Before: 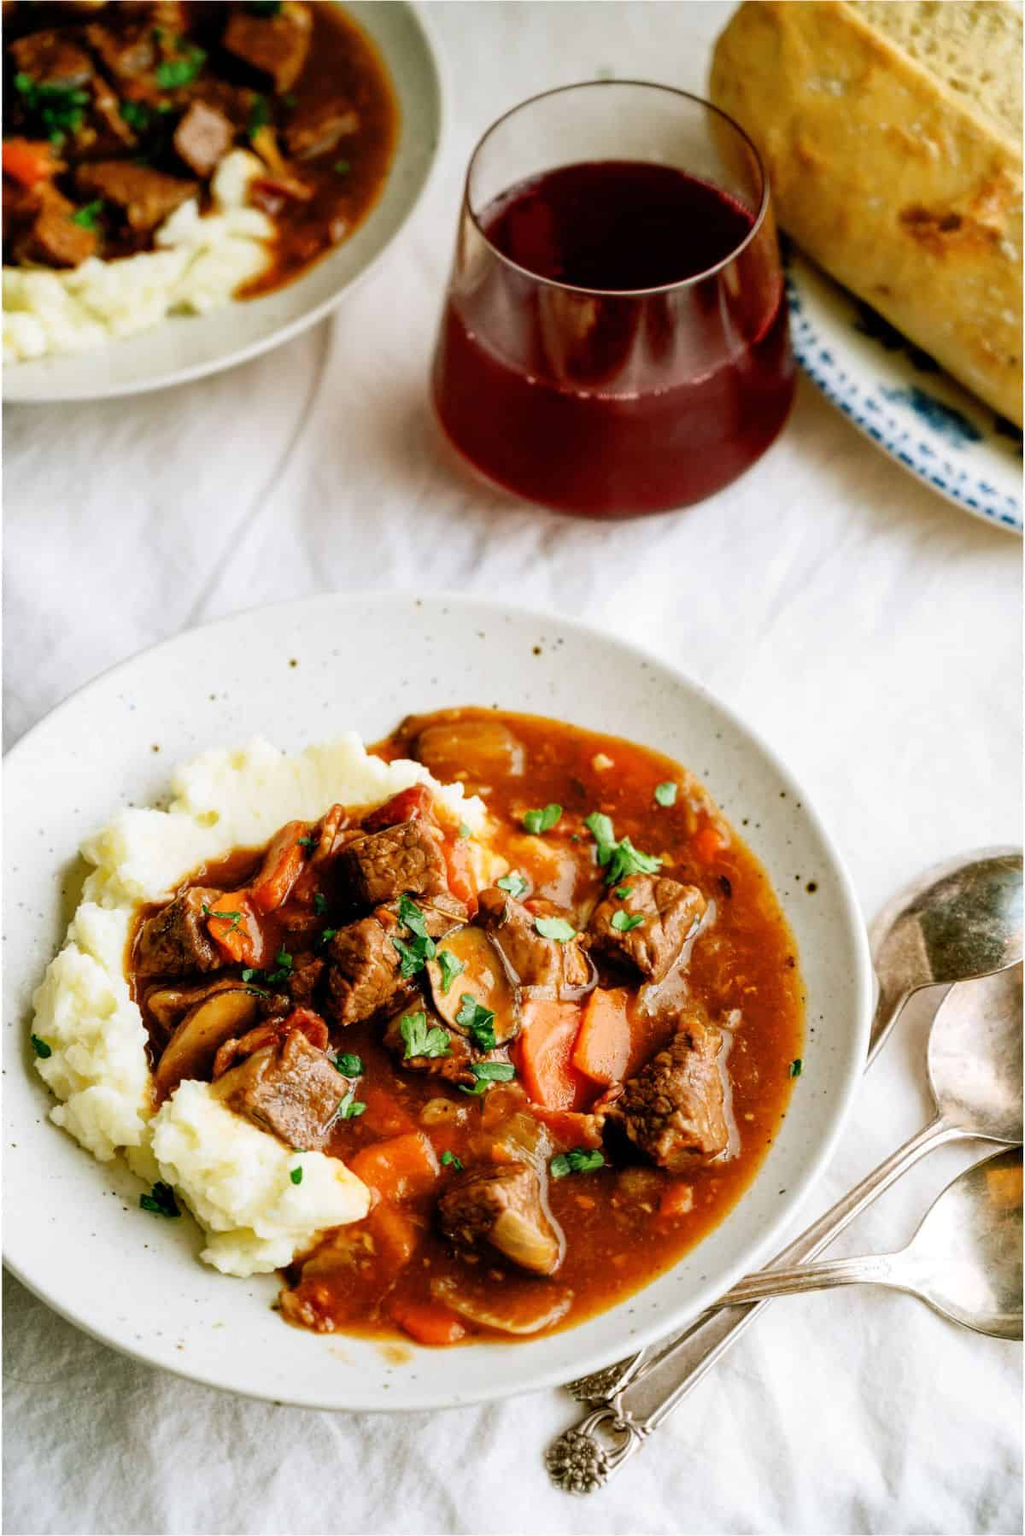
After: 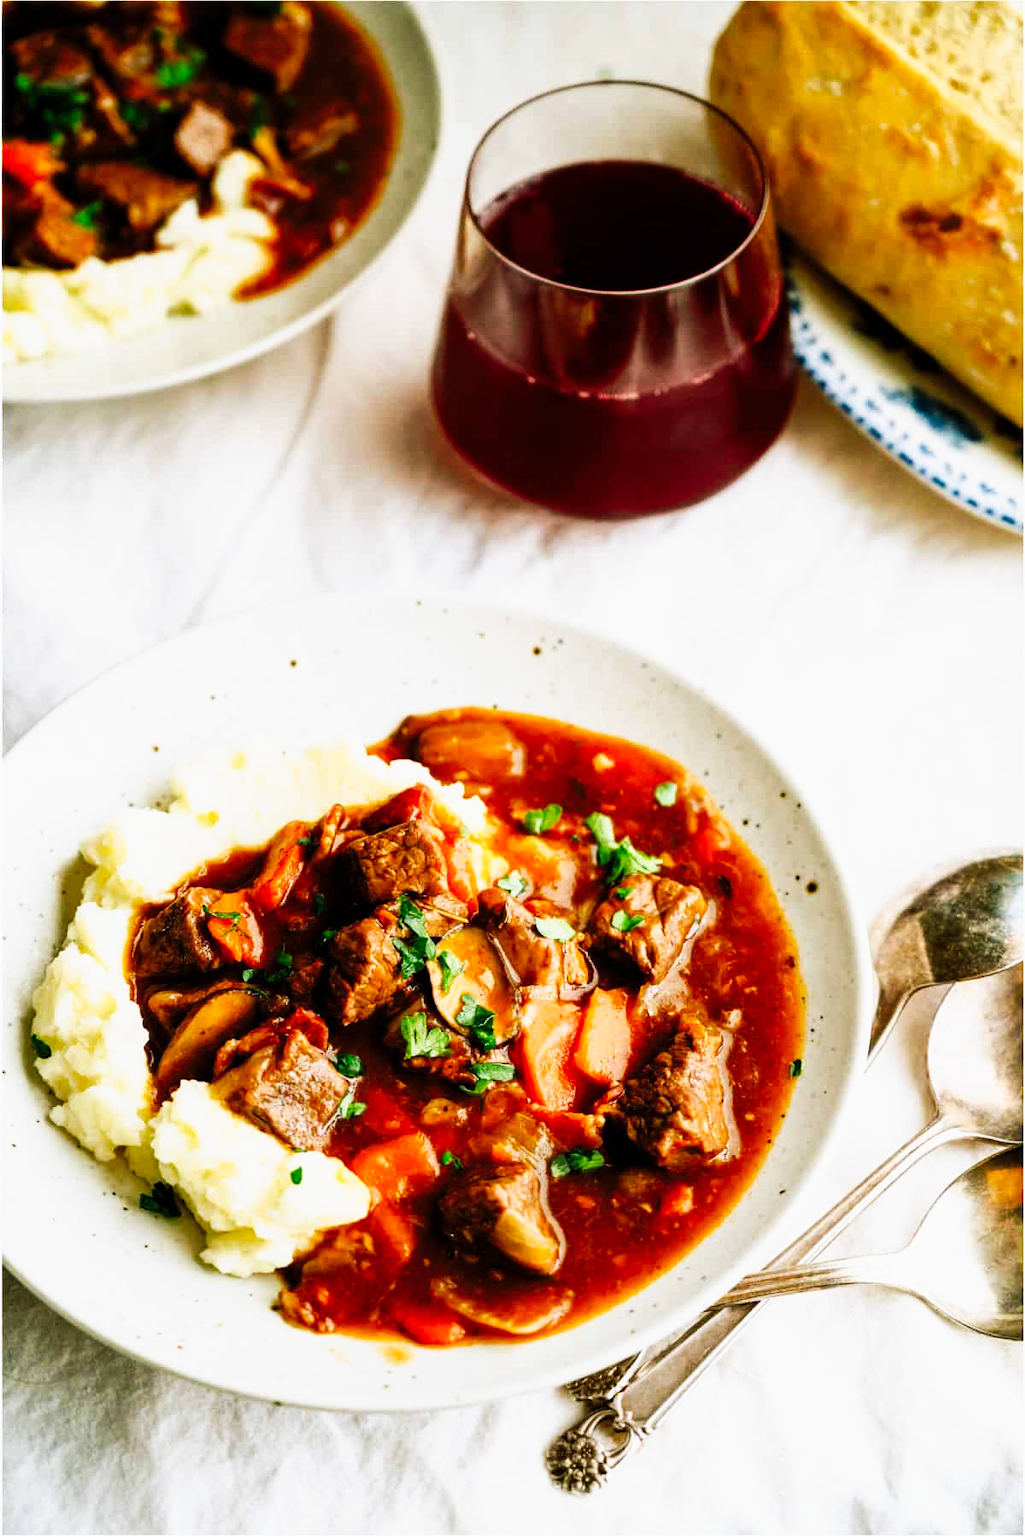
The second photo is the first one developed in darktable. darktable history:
tone curve: curves: ch0 [(0, 0) (0.187, 0.12) (0.384, 0.363) (0.618, 0.698) (0.754, 0.857) (0.875, 0.956) (1, 0.987)]; ch1 [(0, 0) (0.402, 0.36) (0.476, 0.466) (0.501, 0.501) (0.518, 0.514) (0.564, 0.608) (0.614, 0.664) (0.692, 0.744) (1, 1)]; ch2 [(0, 0) (0.435, 0.412) (0.483, 0.481) (0.503, 0.503) (0.522, 0.535) (0.563, 0.601) (0.627, 0.699) (0.699, 0.753) (0.997, 0.858)], preserve colors none
